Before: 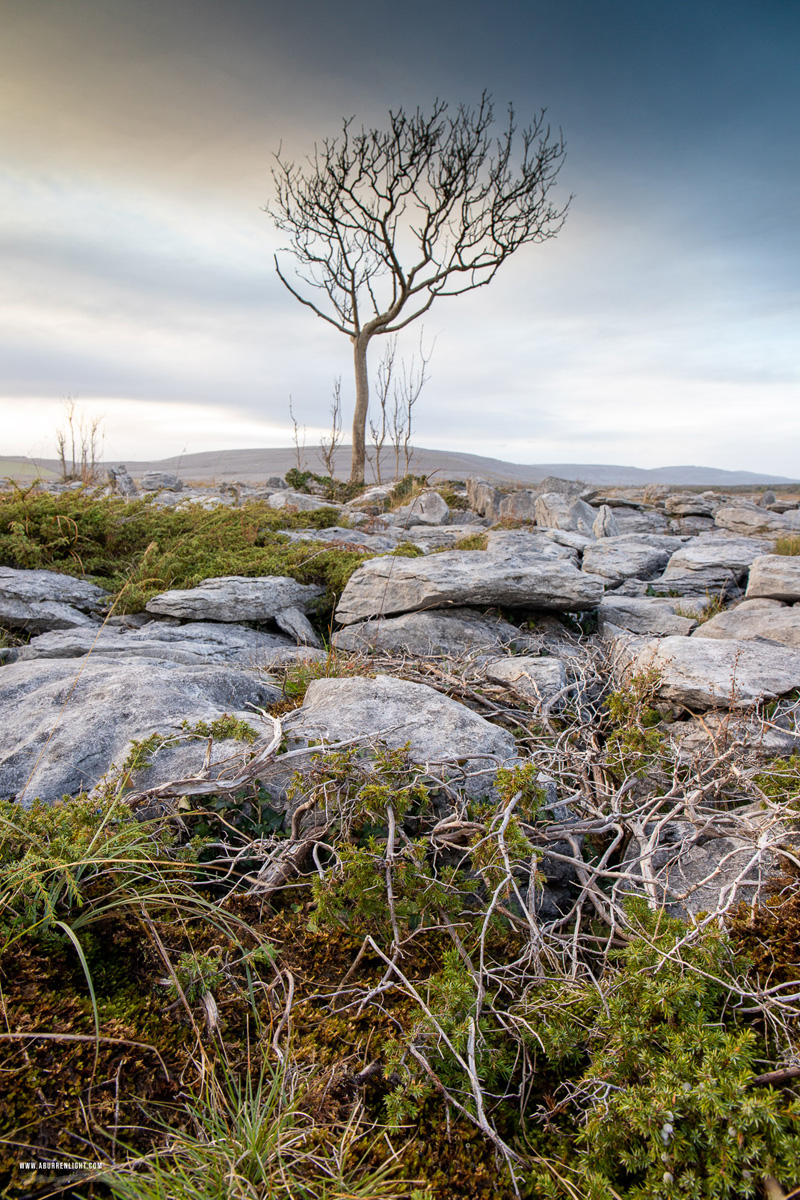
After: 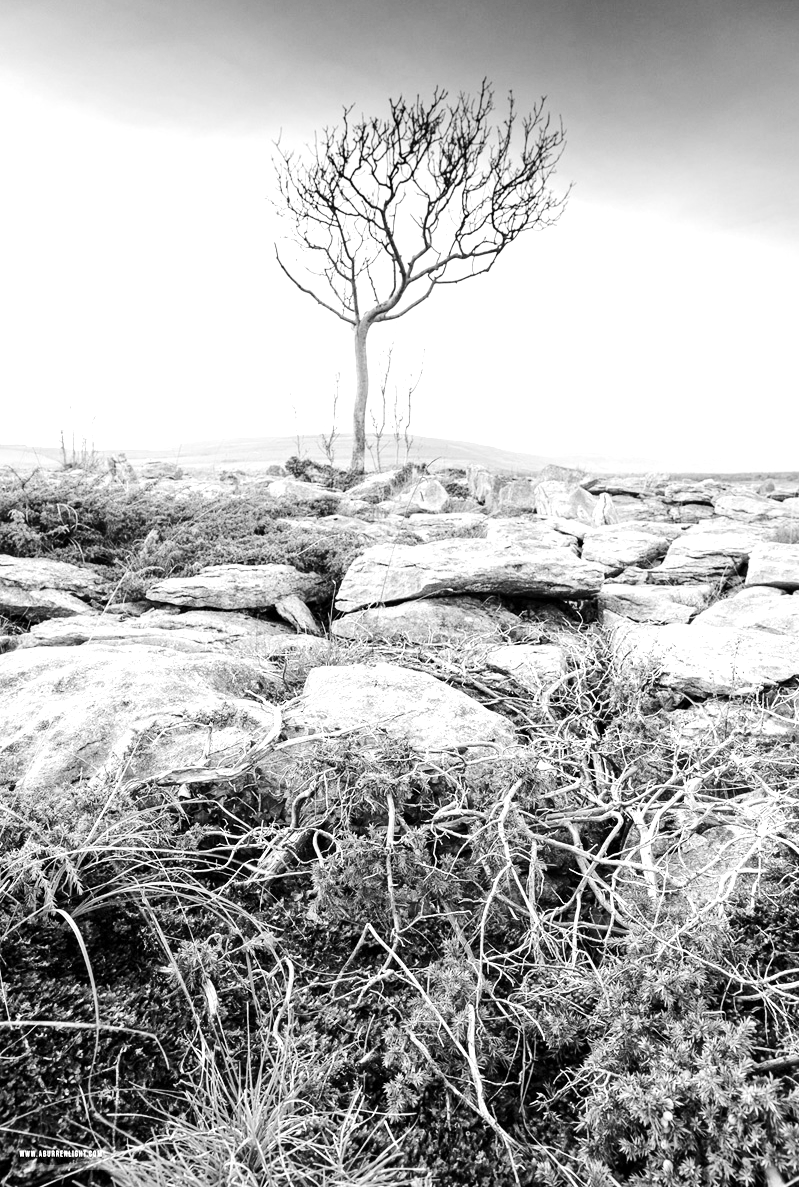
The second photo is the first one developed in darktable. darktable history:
monochrome: on, module defaults
exposure: black level correction 0.001, exposure 0.5 EV, compensate exposure bias true, compensate highlight preservation false
crop: top 1.049%, right 0.001%
tone curve: curves: ch0 [(0, 0) (0.003, 0.008) (0.011, 0.011) (0.025, 0.018) (0.044, 0.028) (0.069, 0.039) (0.1, 0.056) (0.136, 0.081) (0.177, 0.118) (0.224, 0.164) (0.277, 0.223) (0.335, 0.3) (0.399, 0.399) (0.468, 0.51) (0.543, 0.618) (0.623, 0.71) (0.709, 0.79) (0.801, 0.865) (0.898, 0.93) (1, 1)], preserve colors none
